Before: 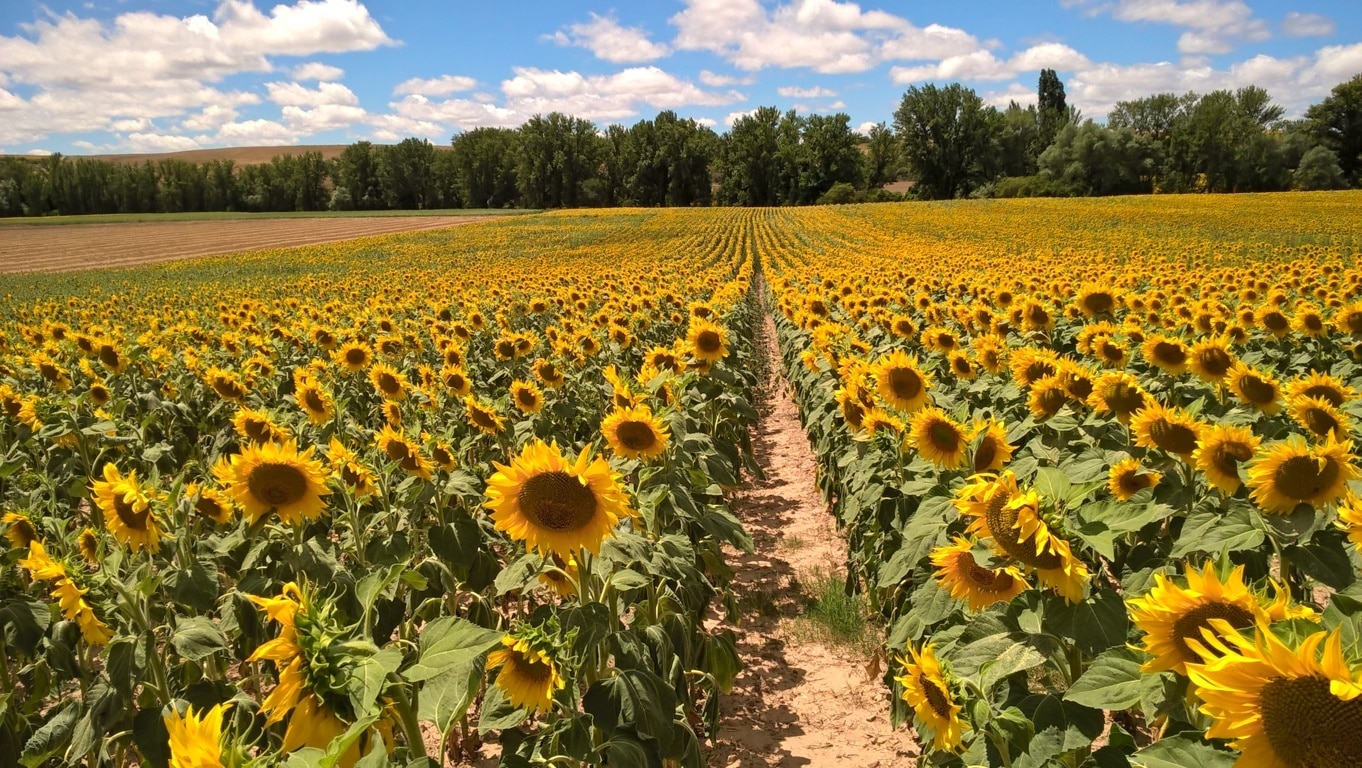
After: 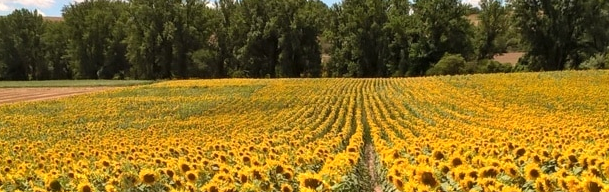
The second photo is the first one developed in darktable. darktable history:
crop: left 28.64%, top 16.832%, right 26.637%, bottom 58.055%
exposure: exposure 0.191 EV, compensate highlight preservation false
shadows and highlights: shadows 29.61, highlights -30.47, low approximation 0.01, soften with gaussian
